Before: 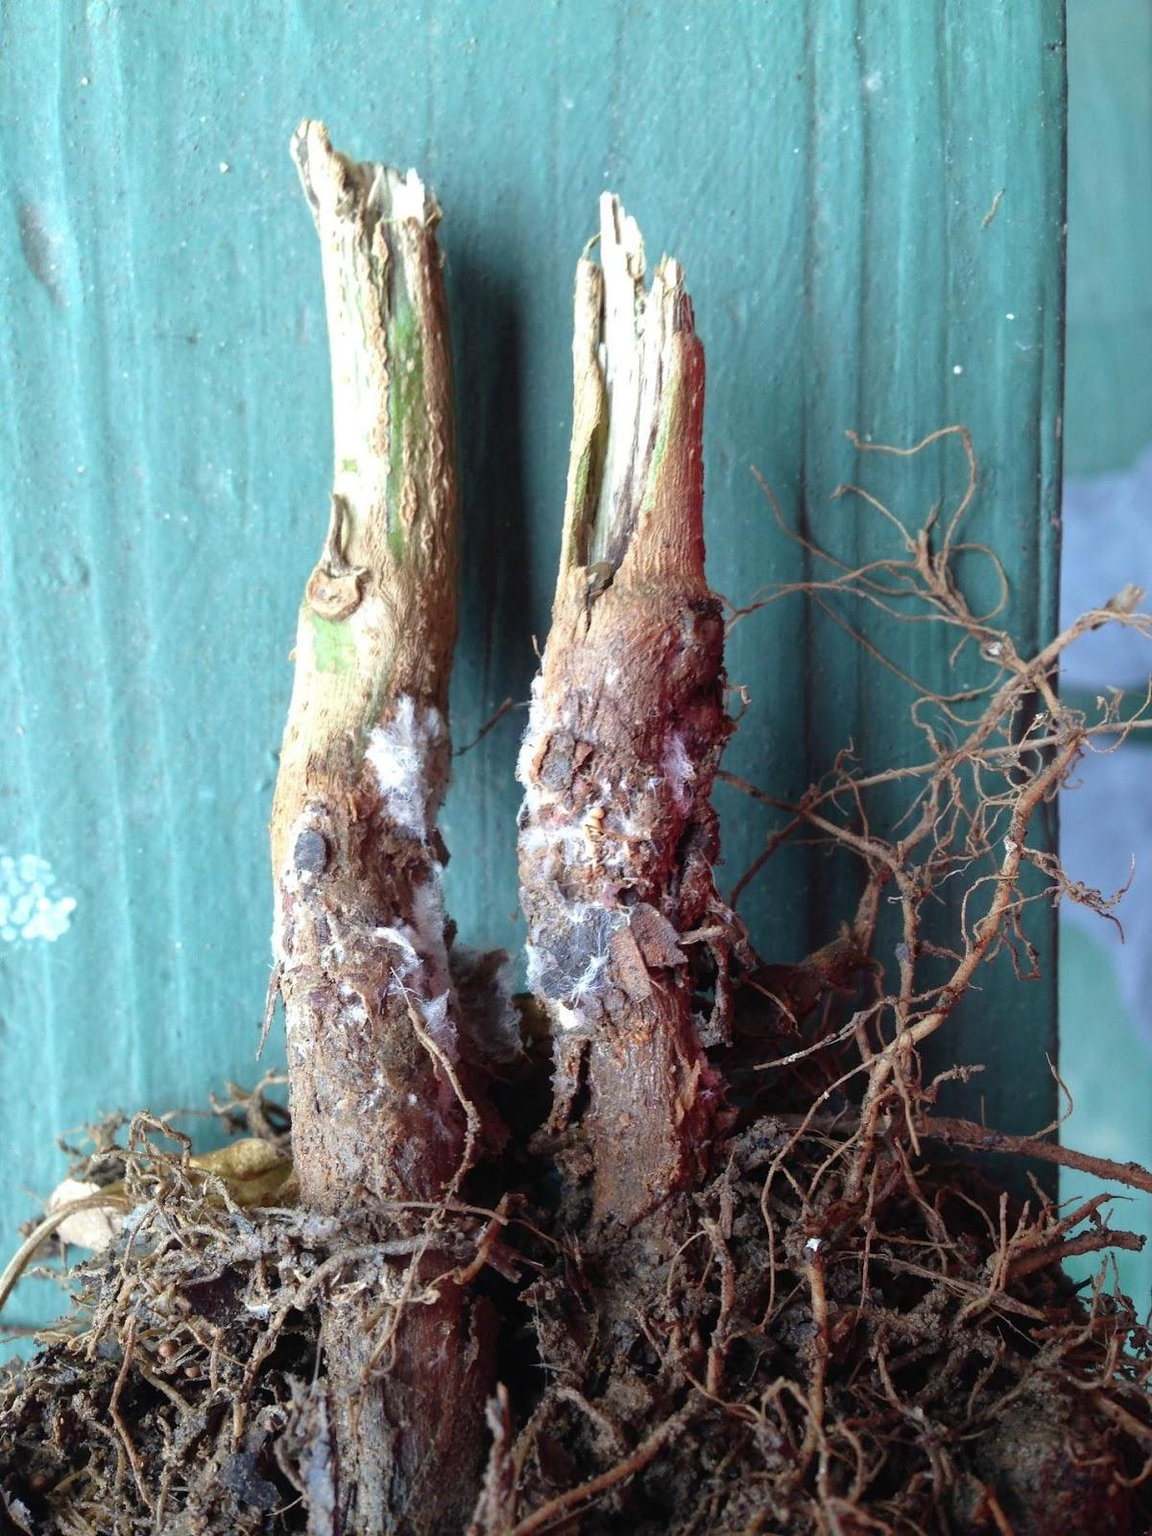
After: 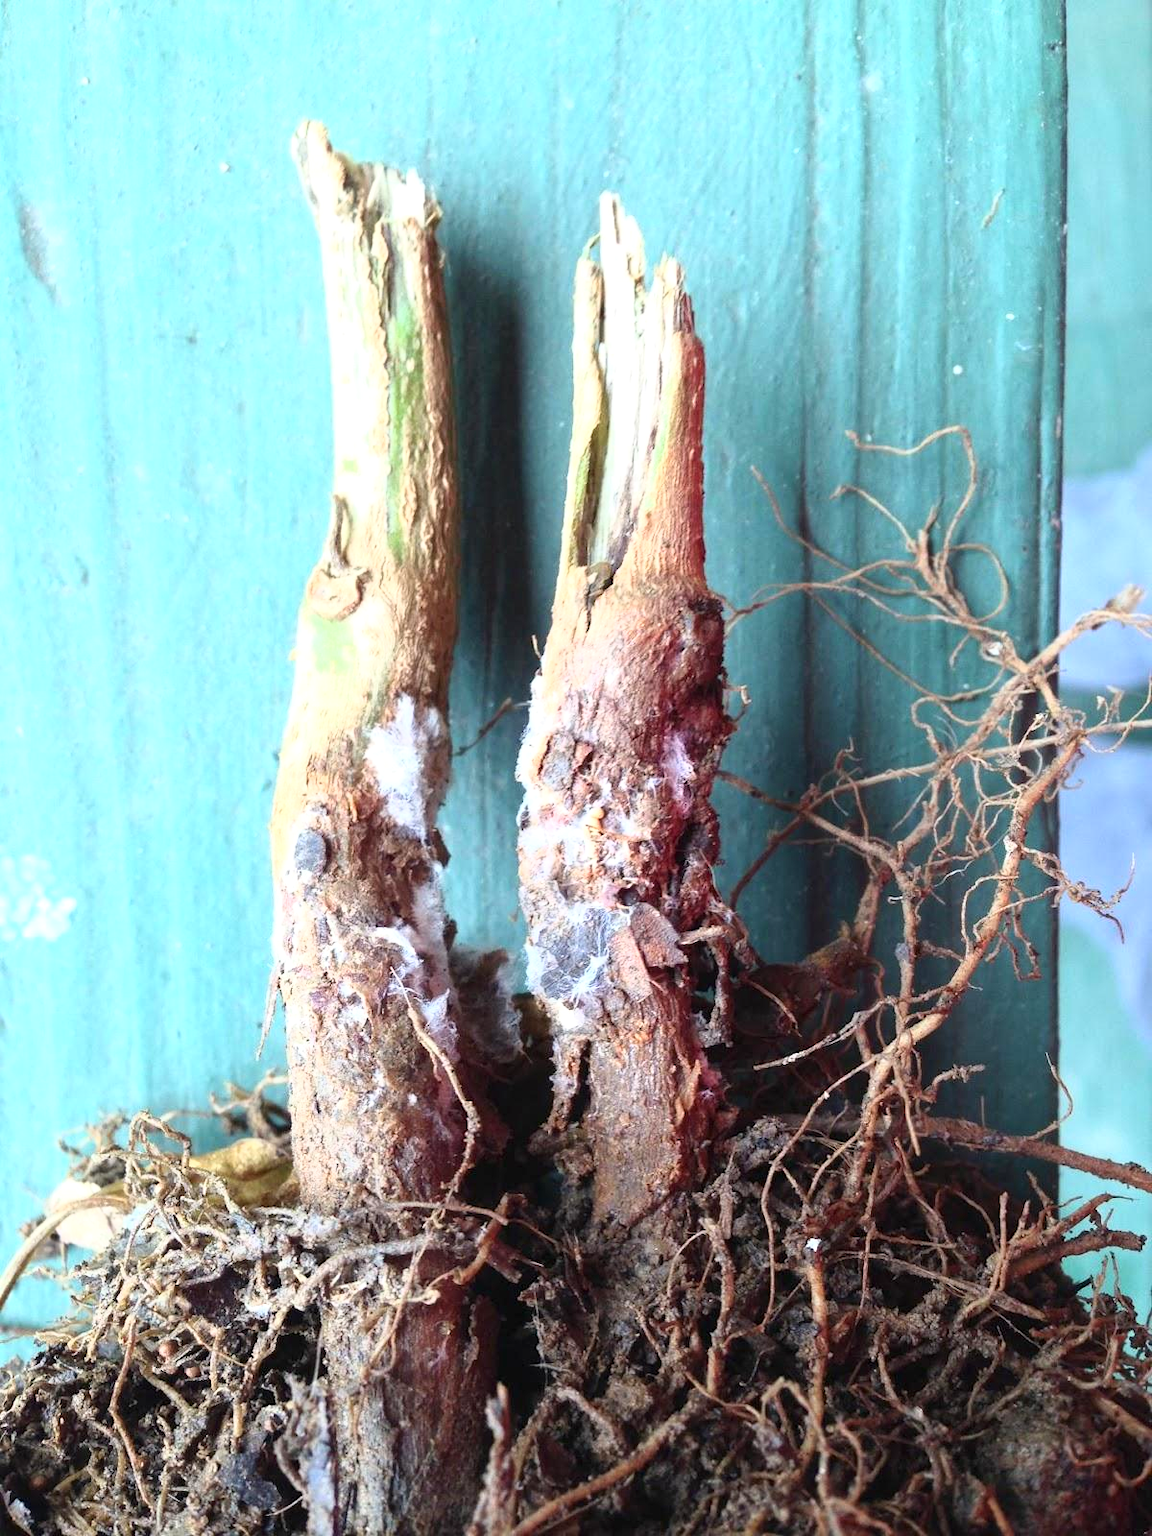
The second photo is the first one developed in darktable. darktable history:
base curve: curves: ch0 [(0, 0) (0.557, 0.834) (1, 1)]
exposure: exposure 0.191 EV, compensate highlight preservation false
